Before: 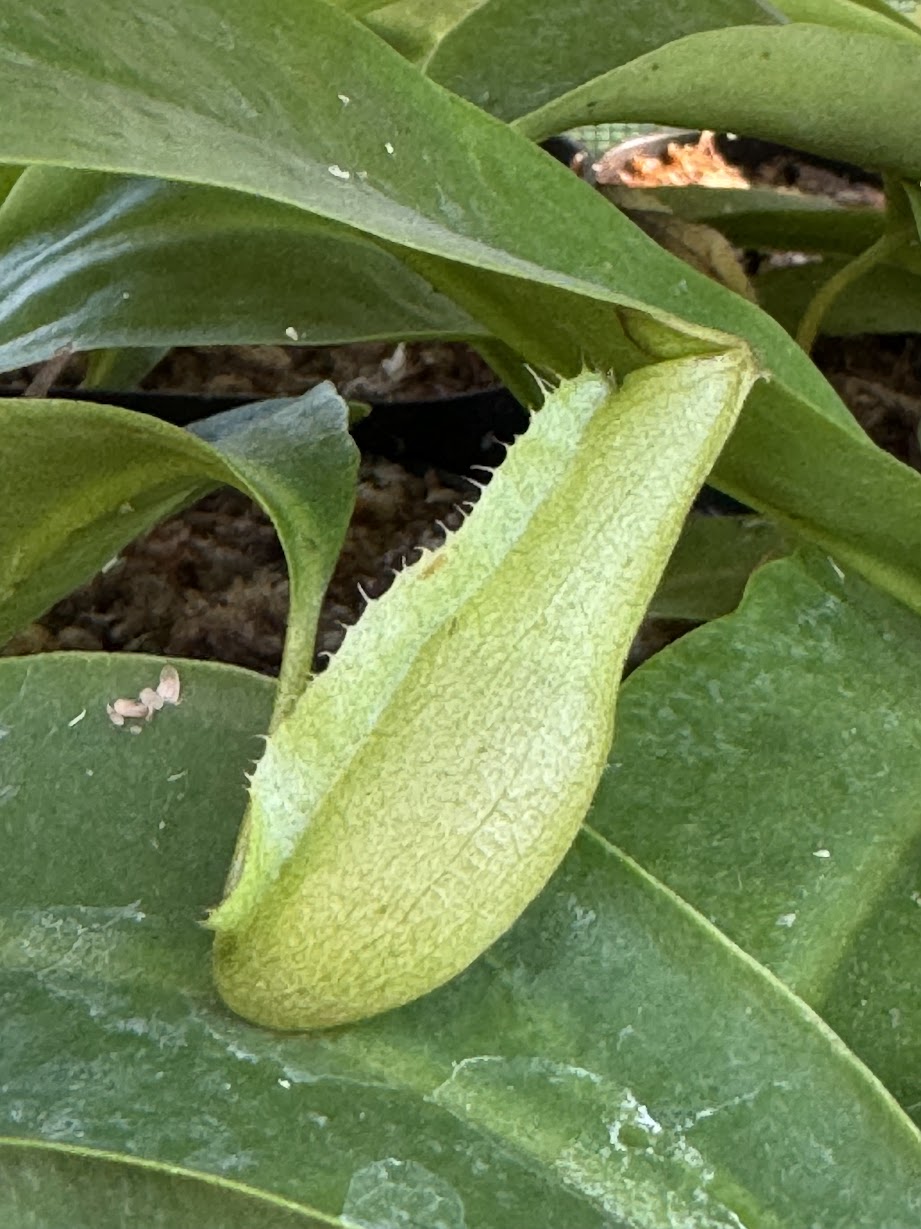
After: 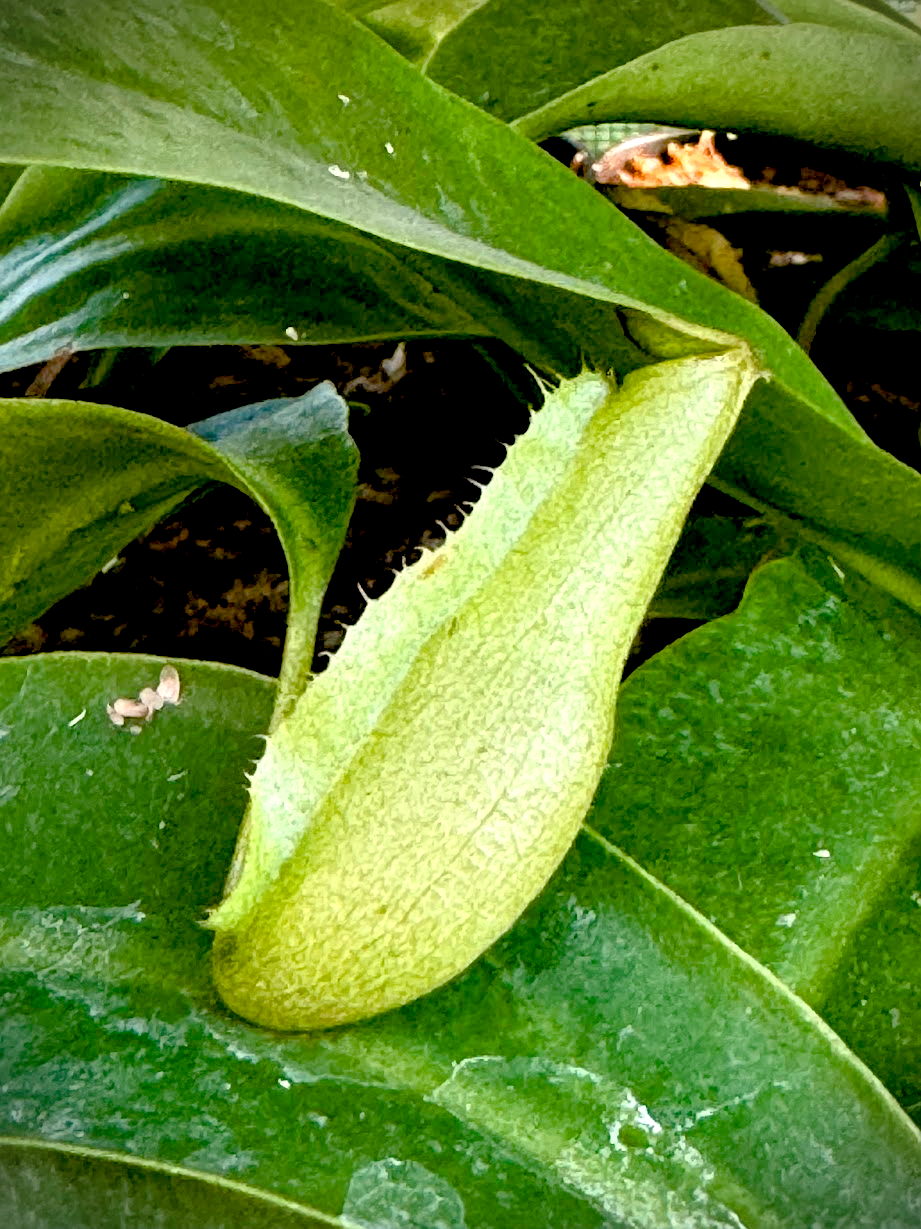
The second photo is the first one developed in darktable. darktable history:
exposure: black level correction 0.03, exposure 0.326 EV, compensate exposure bias true, compensate highlight preservation false
vignetting: fall-off start 92.14%, brightness -0.828
color balance rgb: highlights gain › luminance 6.087%, highlights gain › chroma 1.325%, highlights gain › hue 87.13°, global offset › luminance -1.44%, perceptual saturation grading › global saturation 20%, perceptual saturation grading › highlights -25.828%, perceptual saturation grading › shadows 49.775%
